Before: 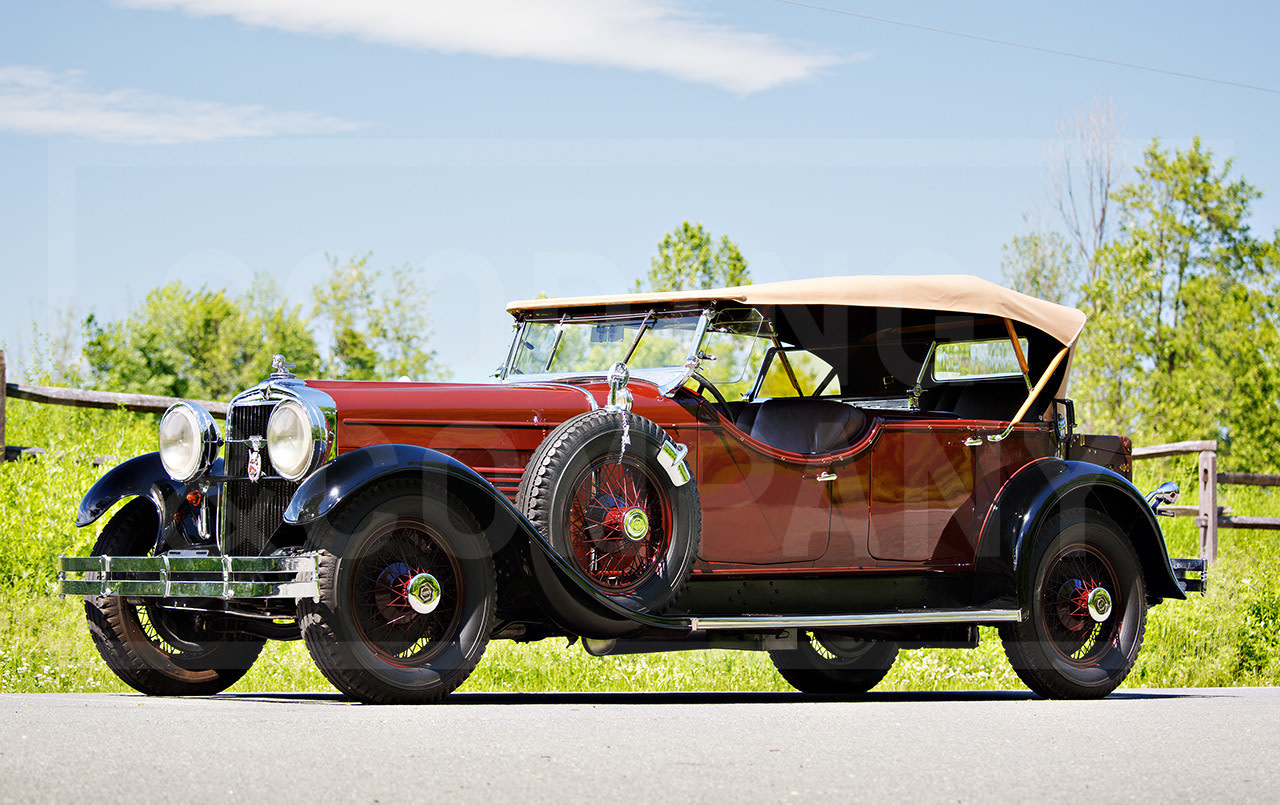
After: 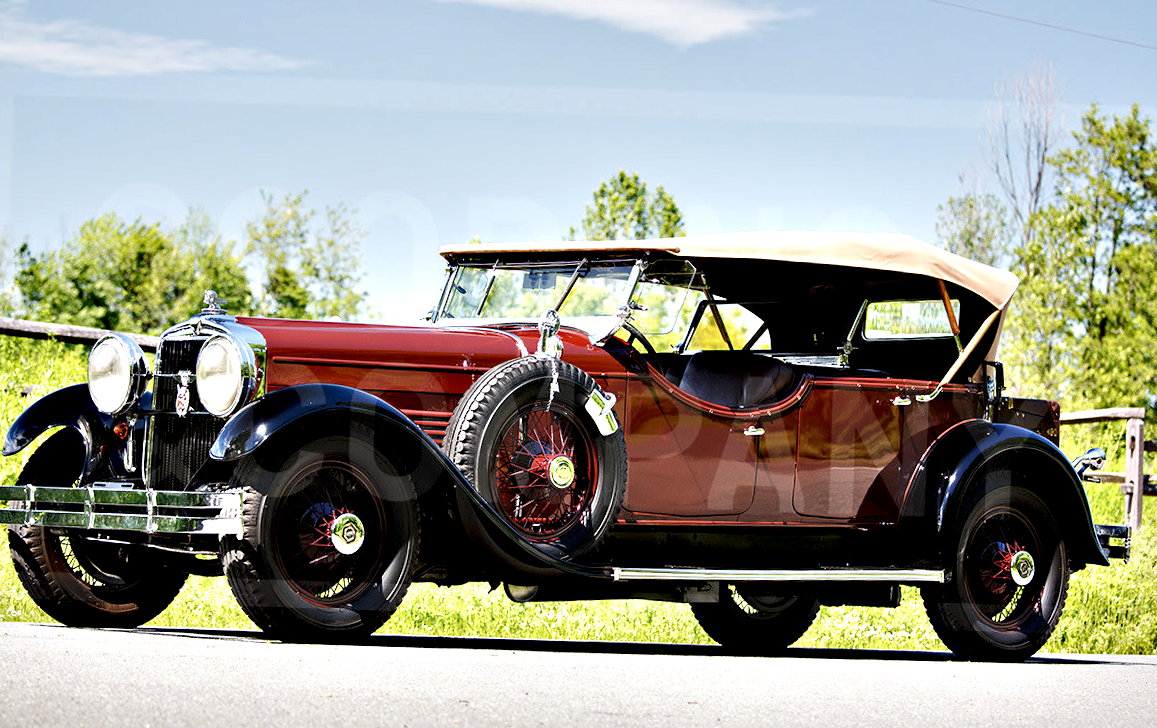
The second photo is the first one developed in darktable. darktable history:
contrast equalizer: octaves 7, y [[0.609, 0.611, 0.615, 0.613, 0.607, 0.603], [0.504, 0.498, 0.496, 0.499, 0.506, 0.516], [0 ×6], [0 ×6], [0 ×6]]
crop and rotate: angle -1.96°, left 3.097%, top 4.154%, right 1.586%, bottom 0.529%
color correction: highlights a* 0.003, highlights b* -0.283
